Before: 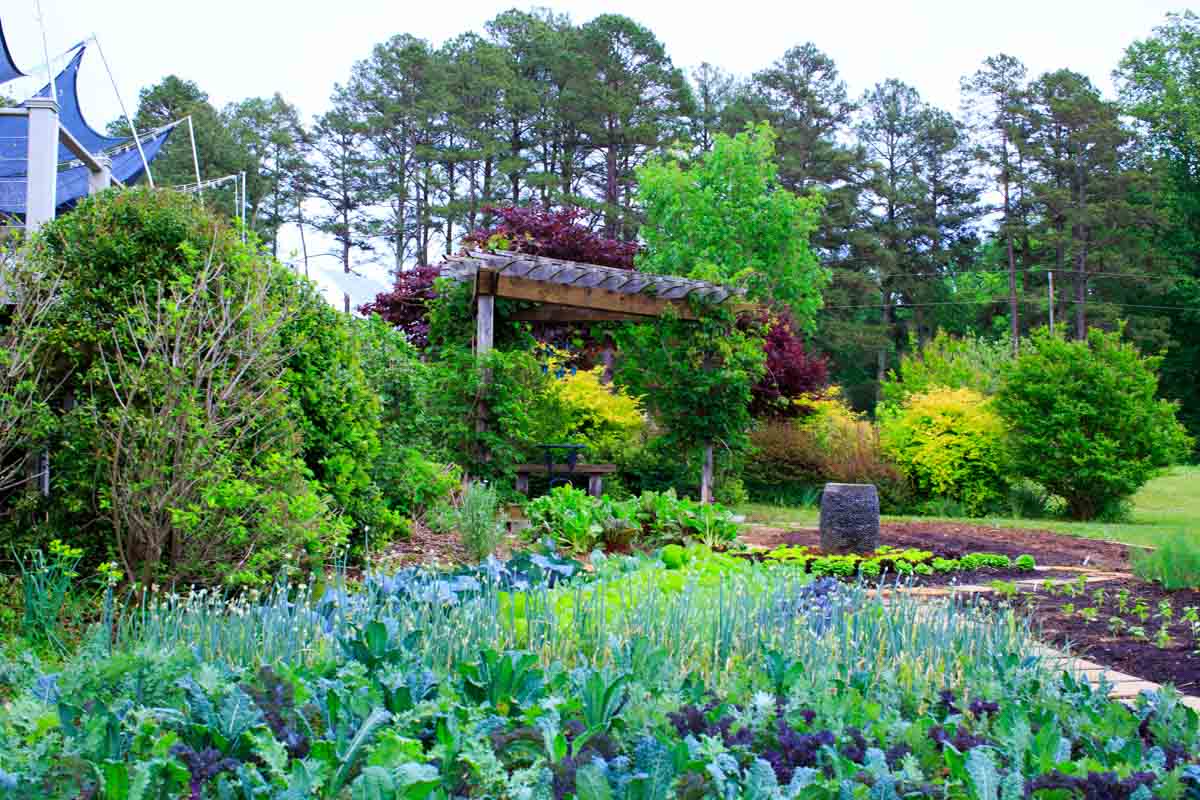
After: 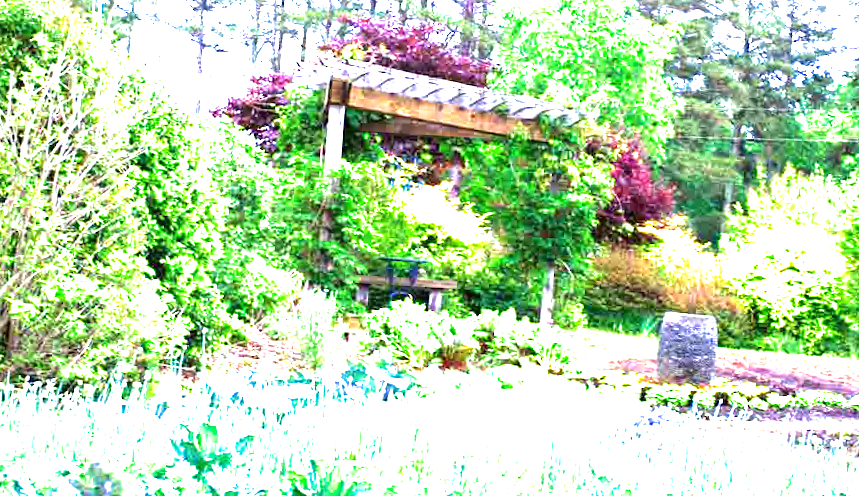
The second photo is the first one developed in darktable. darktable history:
split-toning: shadows › saturation 0.61, highlights › saturation 0.58, balance -28.74, compress 87.36%
crop and rotate: angle -3.37°, left 9.79%, top 20.73%, right 12.42%, bottom 11.82%
exposure: black level correction 0, exposure 2.138 EV, compensate exposure bias true, compensate highlight preservation false
